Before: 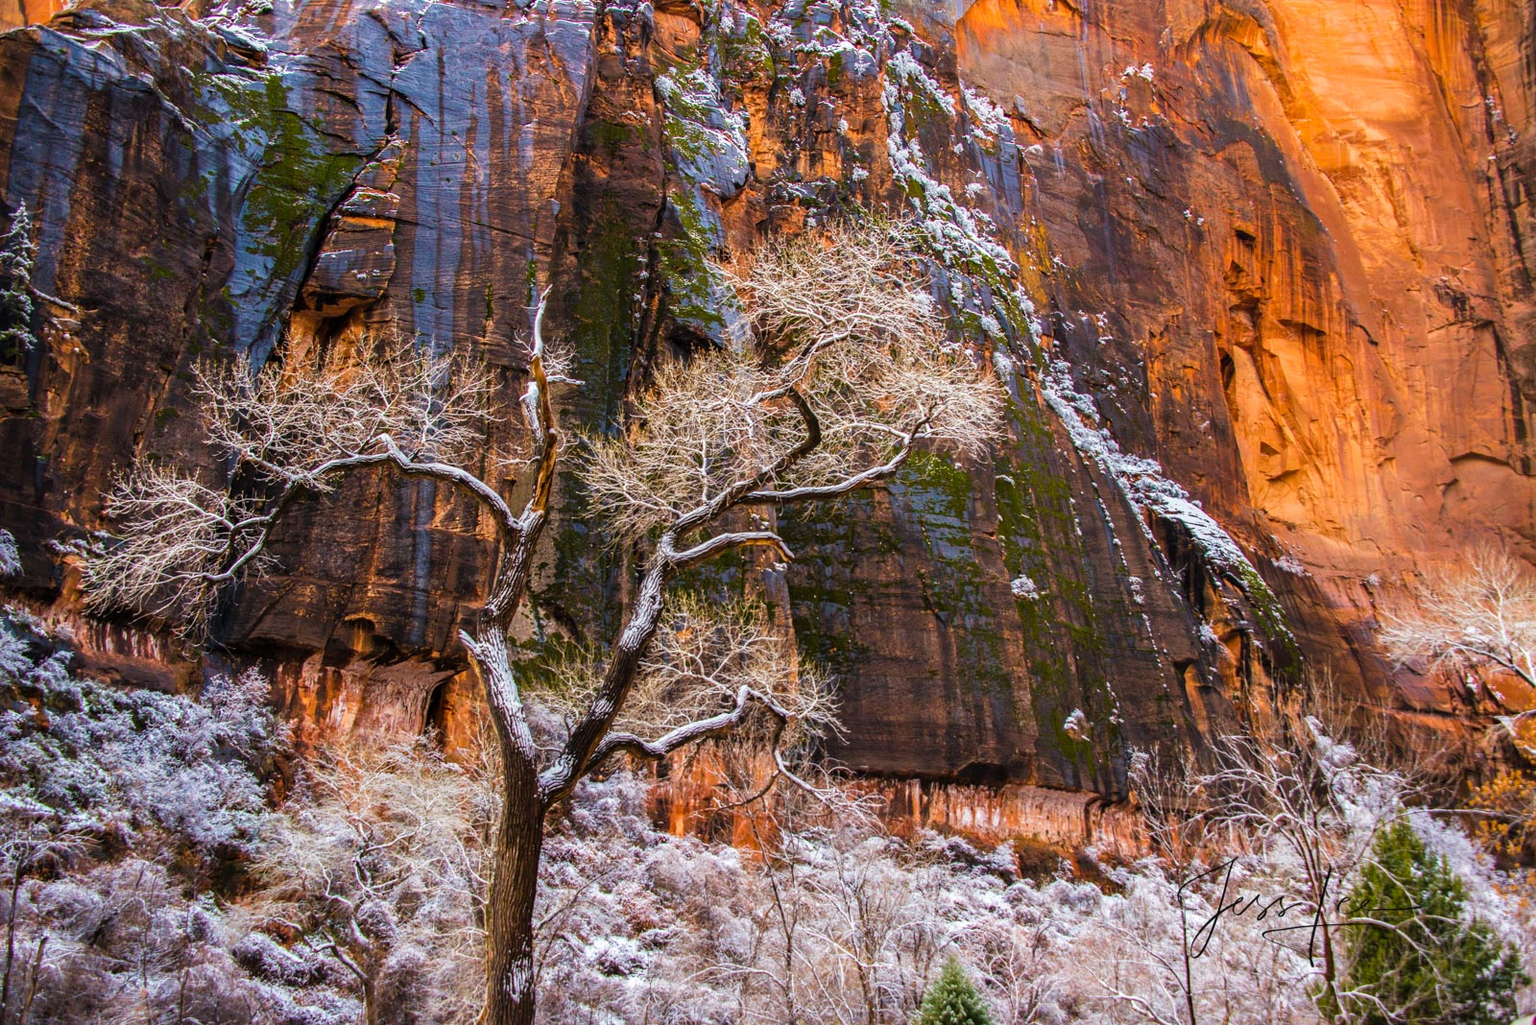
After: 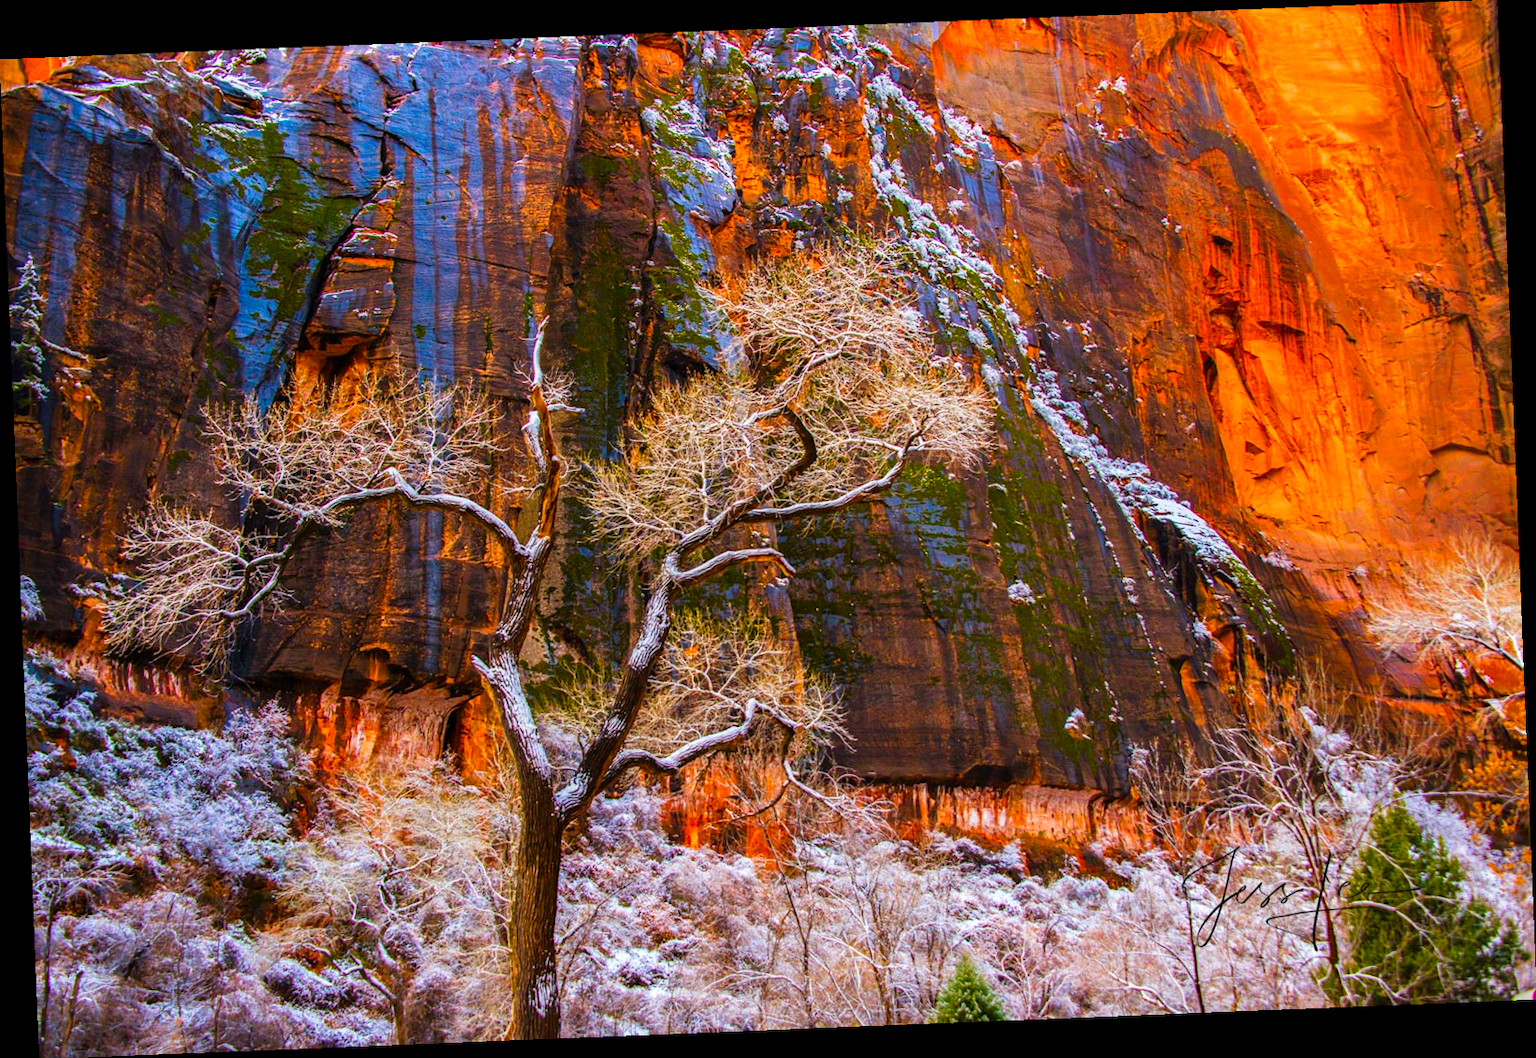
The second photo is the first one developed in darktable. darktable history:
rotate and perspective: rotation -2.29°, automatic cropping off
color contrast: green-magenta contrast 1.55, blue-yellow contrast 1.83
